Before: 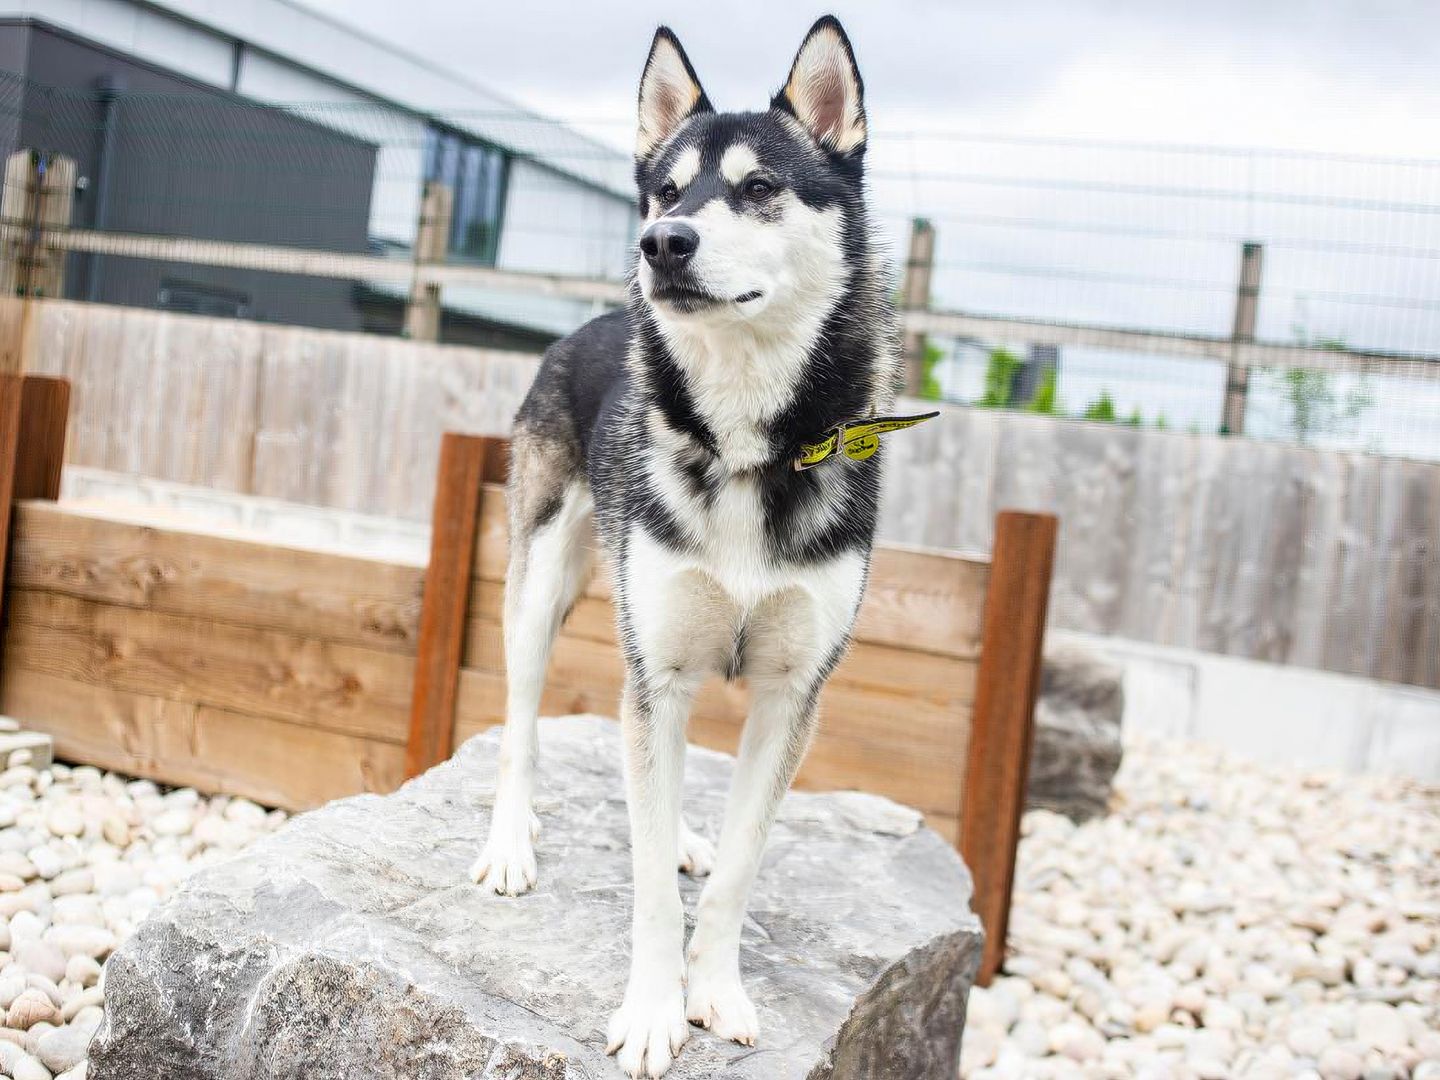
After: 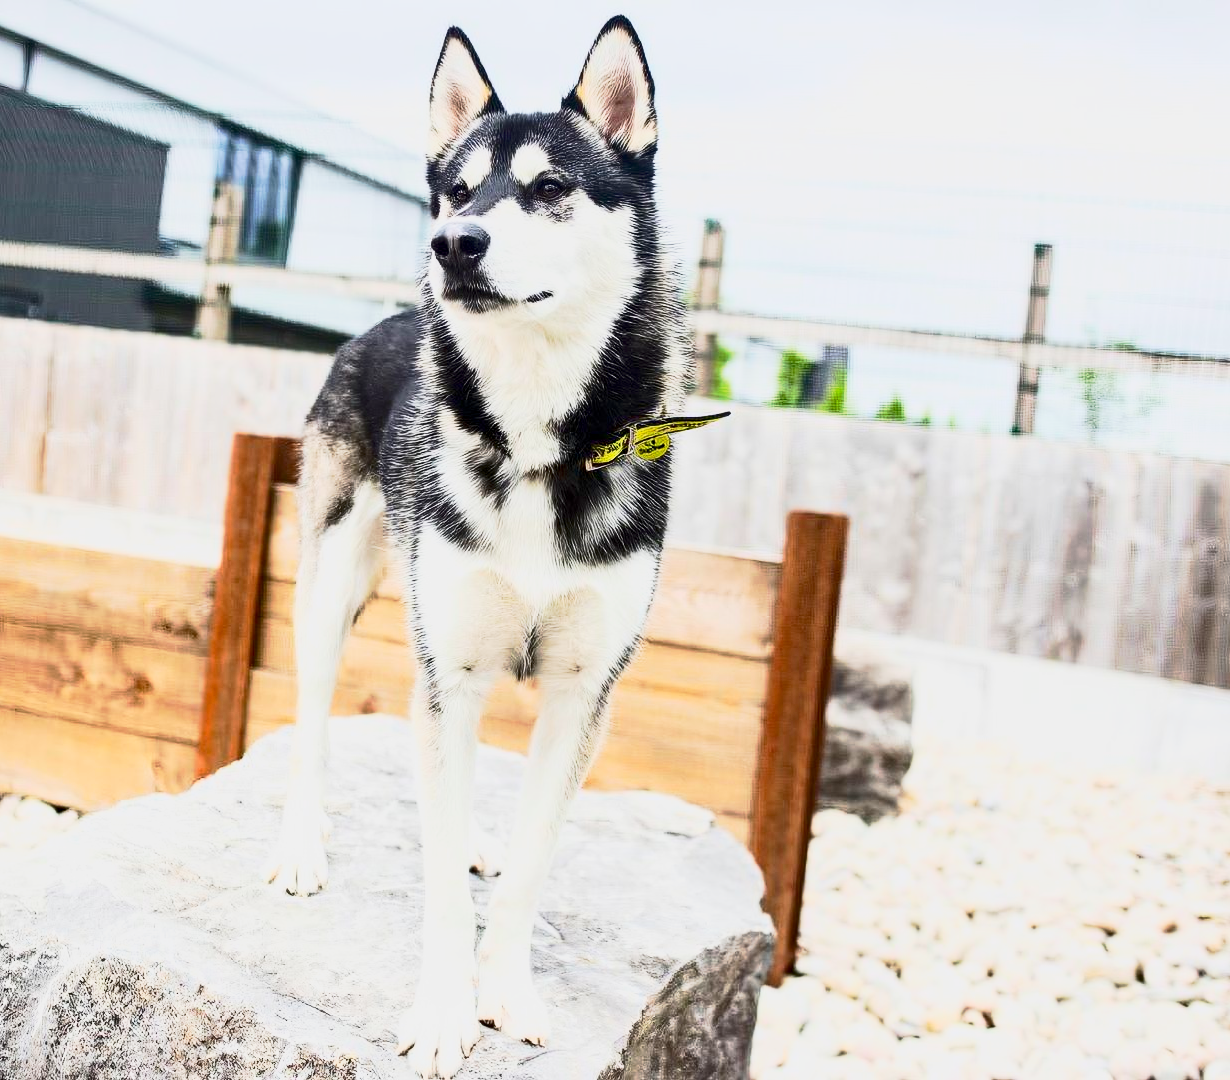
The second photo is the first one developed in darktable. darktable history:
crop and rotate: left 14.582%
tone curve: curves: ch0 [(0.013, 0) (0.061, 0.068) (0.239, 0.256) (0.502, 0.505) (0.683, 0.676) (0.761, 0.773) (0.858, 0.858) (0.987, 0.945)]; ch1 [(0, 0) (0.172, 0.123) (0.304, 0.288) (0.414, 0.44) (0.472, 0.473) (0.502, 0.508) (0.521, 0.528) (0.583, 0.595) (0.654, 0.673) (0.728, 0.761) (1, 1)]; ch2 [(0, 0) (0.411, 0.424) (0.485, 0.476) (0.502, 0.502) (0.553, 0.557) (0.57, 0.576) (1, 1)], preserve colors none
contrast brightness saturation: contrast 0.403, brightness 0.046, saturation 0.25
